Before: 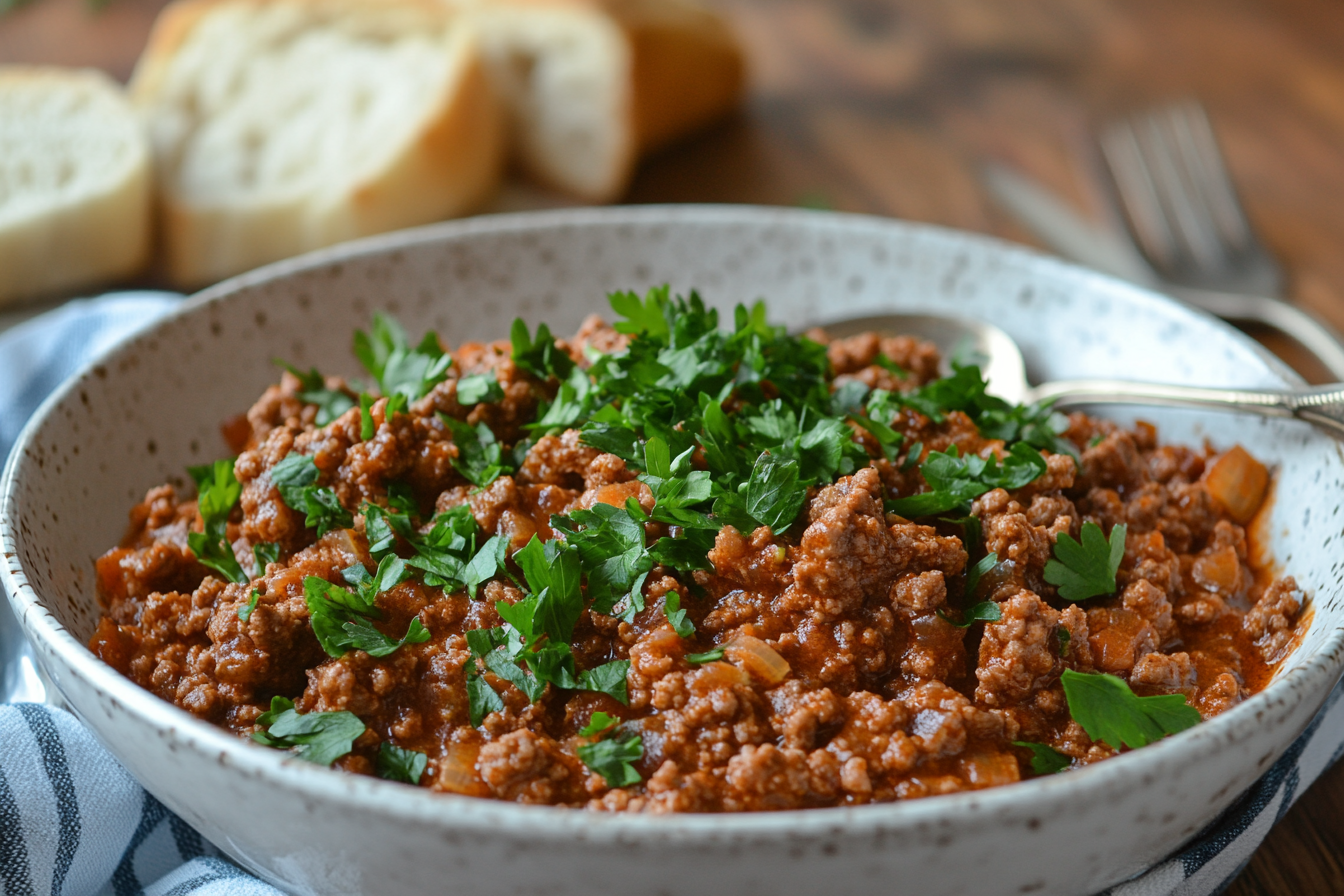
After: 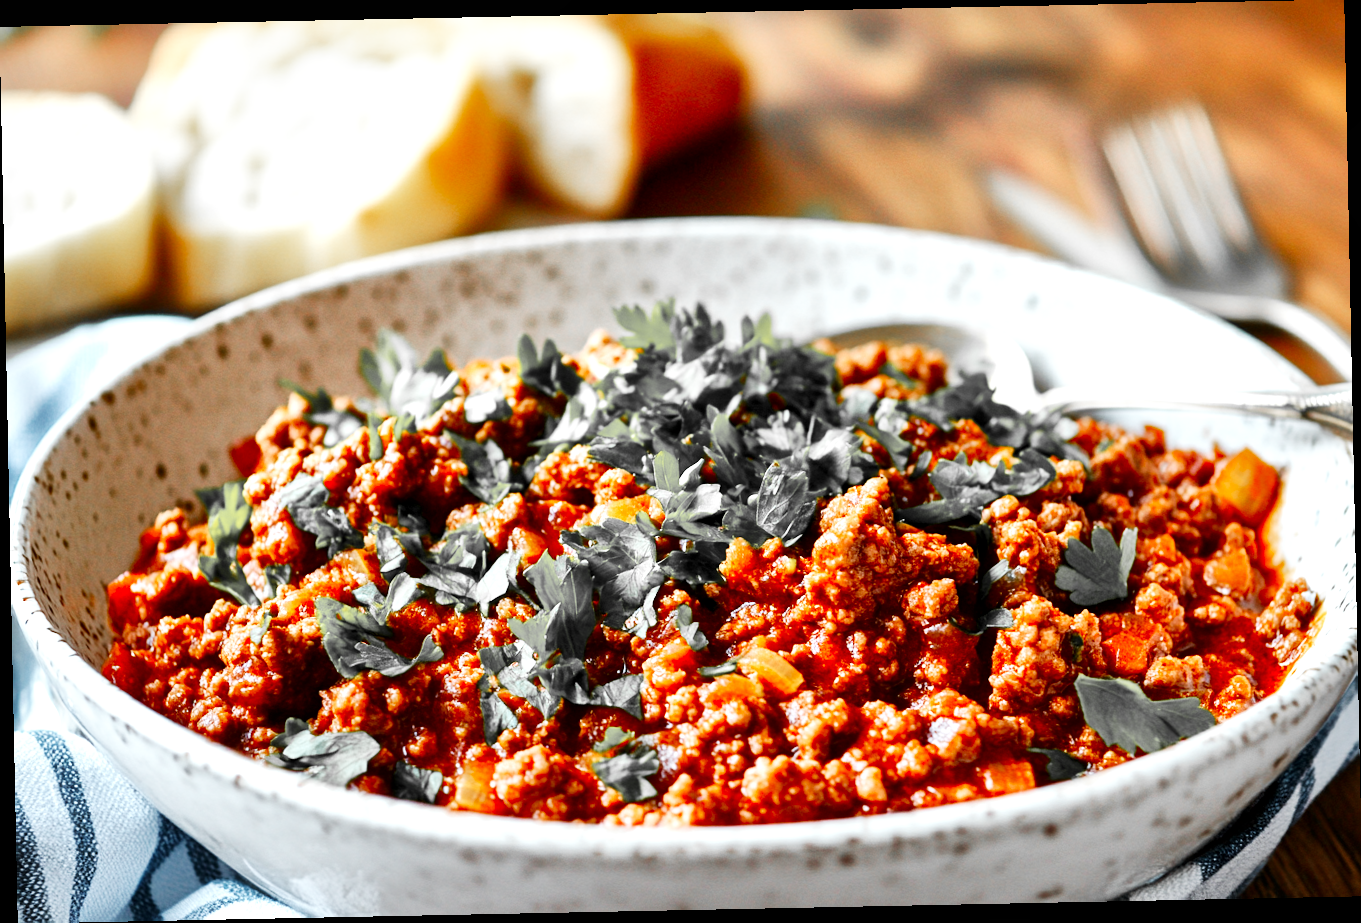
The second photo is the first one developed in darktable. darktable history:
base curve: curves: ch0 [(0, 0) (0.007, 0.004) (0.027, 0.03) (0.046, 0.07) (0.207, 0.54) (0.442, 0.872) (0.673, 0.972) (1, 1)], preserve colors none
rotate and perspective: rotation -1.17°, automatic cropping off
local contrast: mode bilateral grid, contrast 20, coarseness 50, detail 171%, midtone range 0.2
color zones: curves: ch1 [(0, 0.679) (0.143, 0.647) (0.286, 0.261) (0.378, -0.011) (0.571, 0.396) (0.714, 0.399) (0.857, 0.406) (1, 0.679)]
